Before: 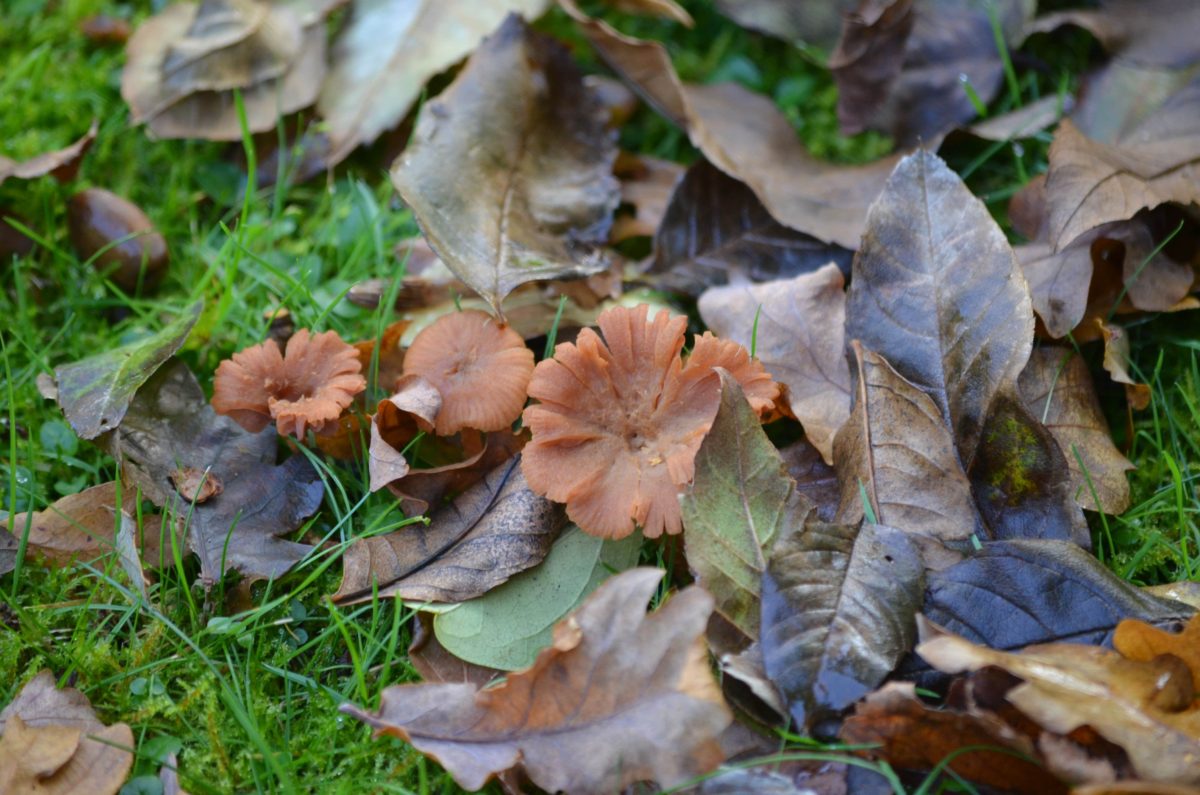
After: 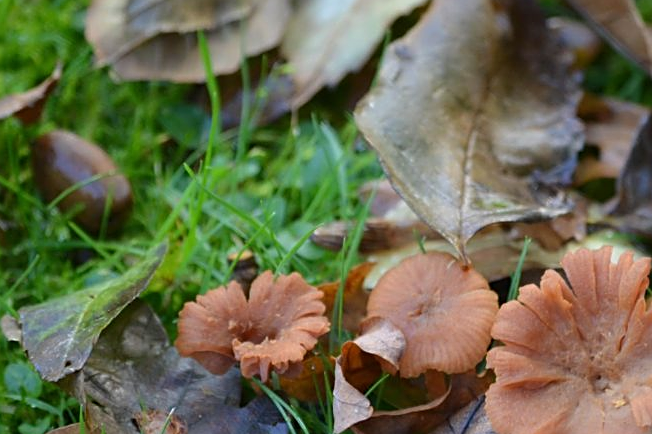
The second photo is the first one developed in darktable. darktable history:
sharpen: on, module defaults
crop and rotate: left 3.068%, top 7.406%, right 42.551%, bottom 37.917%
